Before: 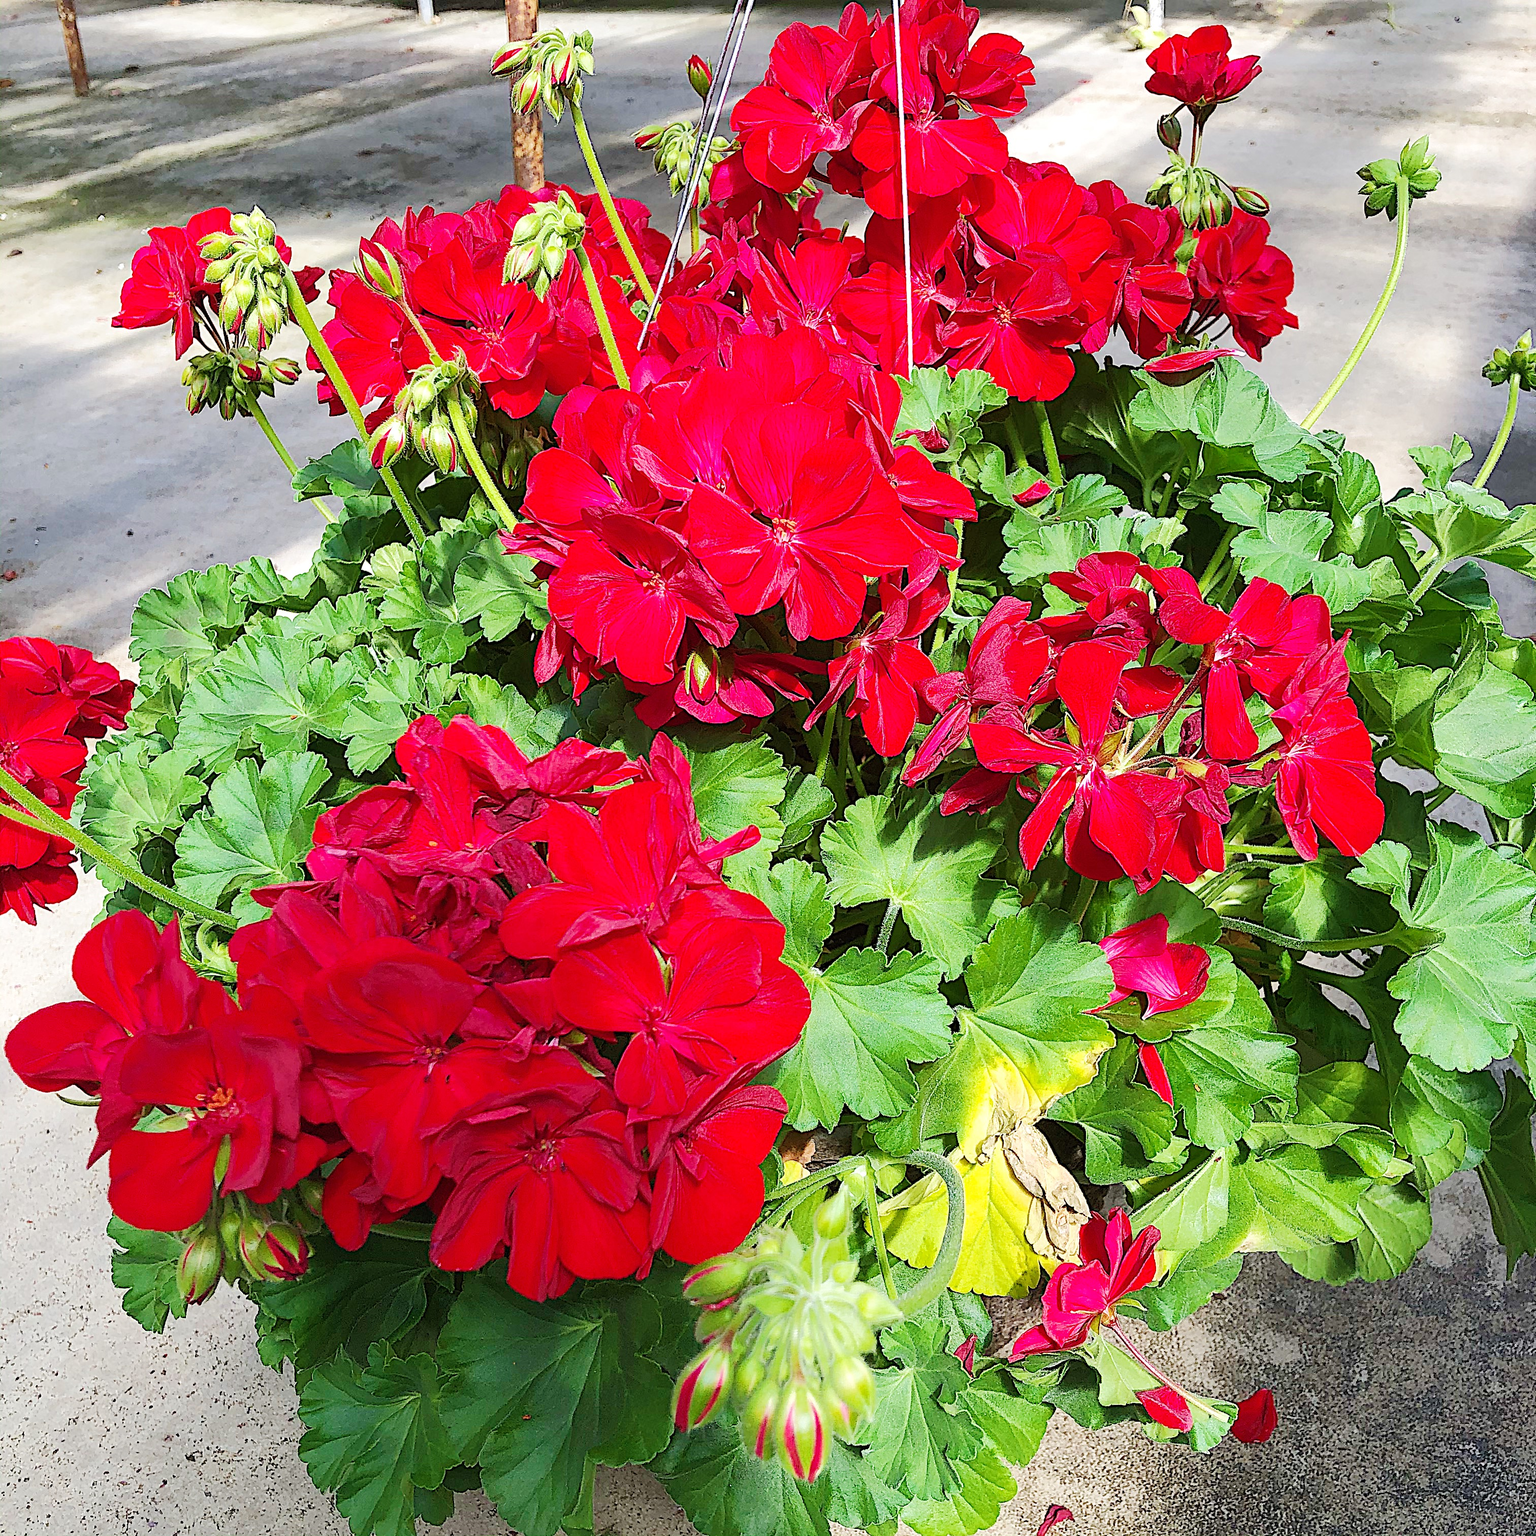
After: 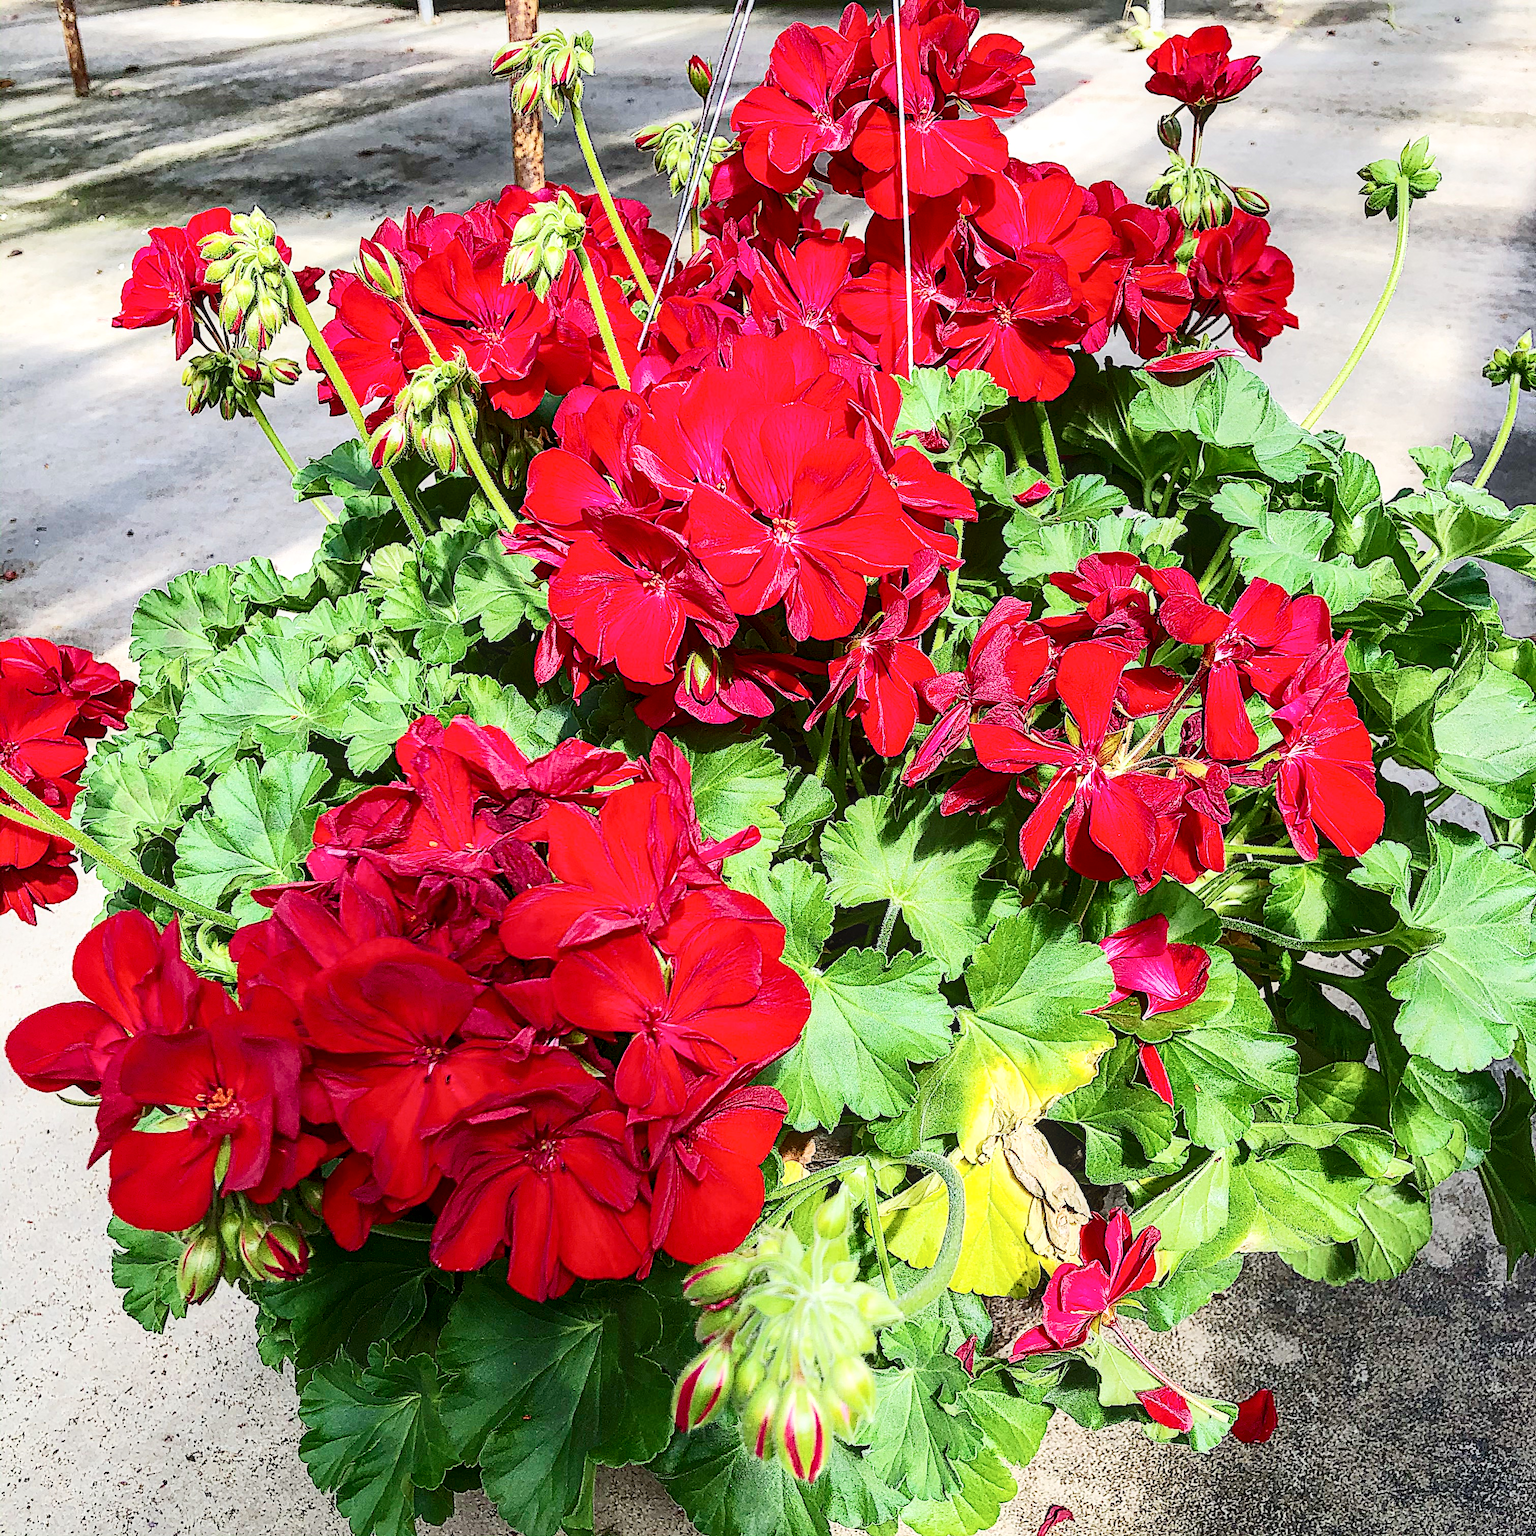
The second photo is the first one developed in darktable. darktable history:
contrast brightness saturation: contrast 0.284
local contrast: on, module defaults
